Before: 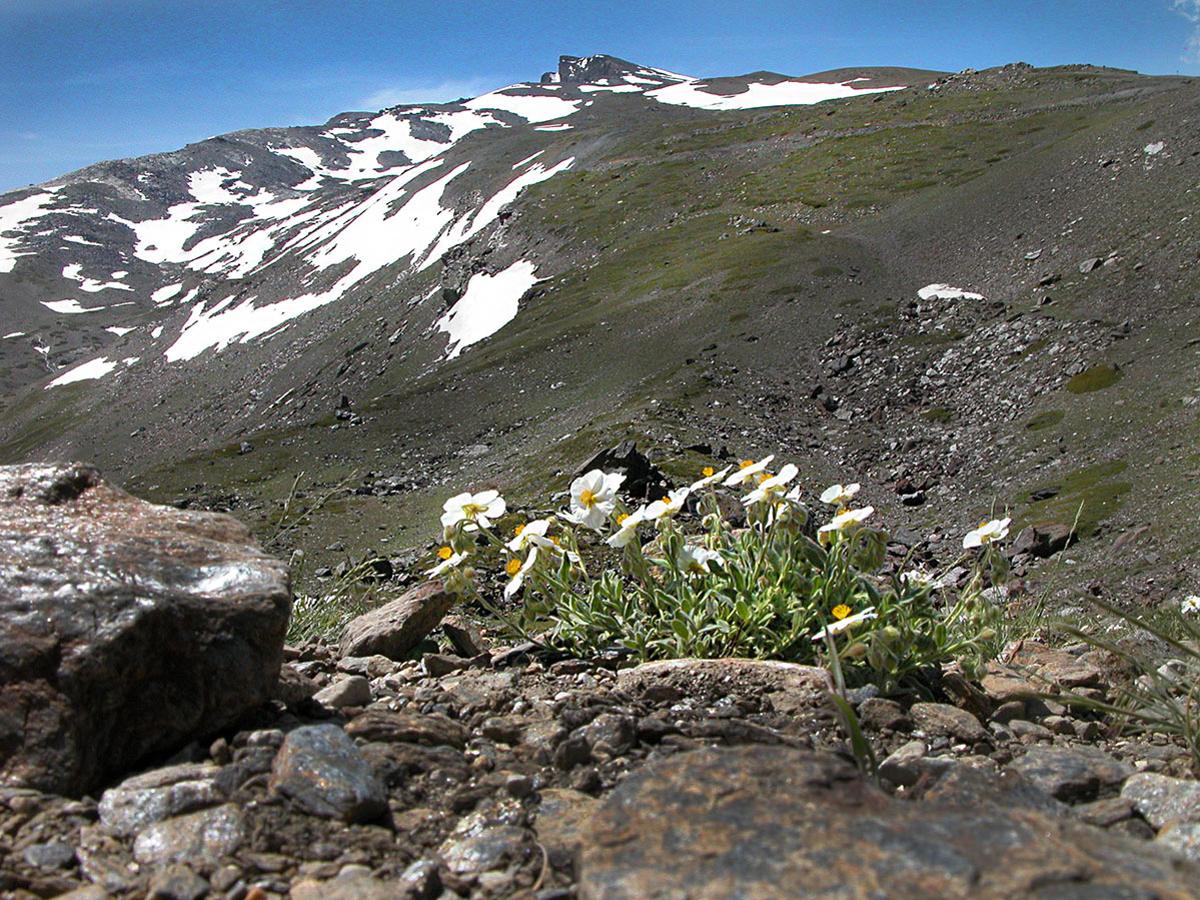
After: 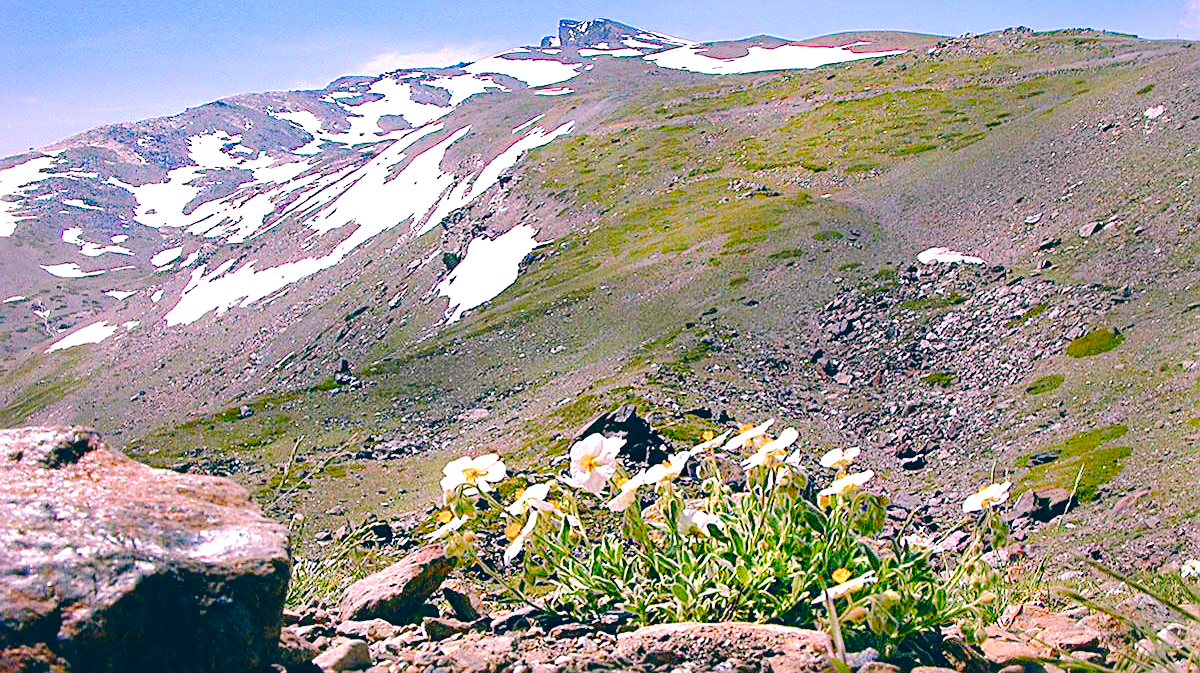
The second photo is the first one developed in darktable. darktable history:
tone curve: curves: ch0 [(0, 0) (0.003, 0.031) (0.011, 0.033) (0.025, 0.038) (0.044, 0.049) (0.069, 0.059) (0.1, 0.071) (0.136, 0.093) (0.177, 0.142) (0.224, 0.204) (0.277, 0.292) (0.335, 0.387) (0.399, 0.484) (0.468, 0.567) (0.543, 0.643) (0.623, 0.712) (0.709, 0.776) (0.801, 0.837) (0.898, 0.903) (1, 1)], preserve colors none
sharpen: on, module defaults
color correction: highlights a* 16.74, highlights b* 0.279, shadows a* -14.82, shadows b* -14.72, saturation 1.55
color balance rgb: perceptual saturation grading › global saturation 20%, perceptual saturation grading › highlights -48.945%, perceptual saturation grading › shadows 24.171%, perceptual brilliance grading › mid-tones 10.867%, perceptual brilliance grading › shadows 15.311%, global vibrance 20%
crop: top 4.023%, bottom 21.139%
exposure: black level correction 0, exposure 0.695 EV, compensate highlight preservation false
